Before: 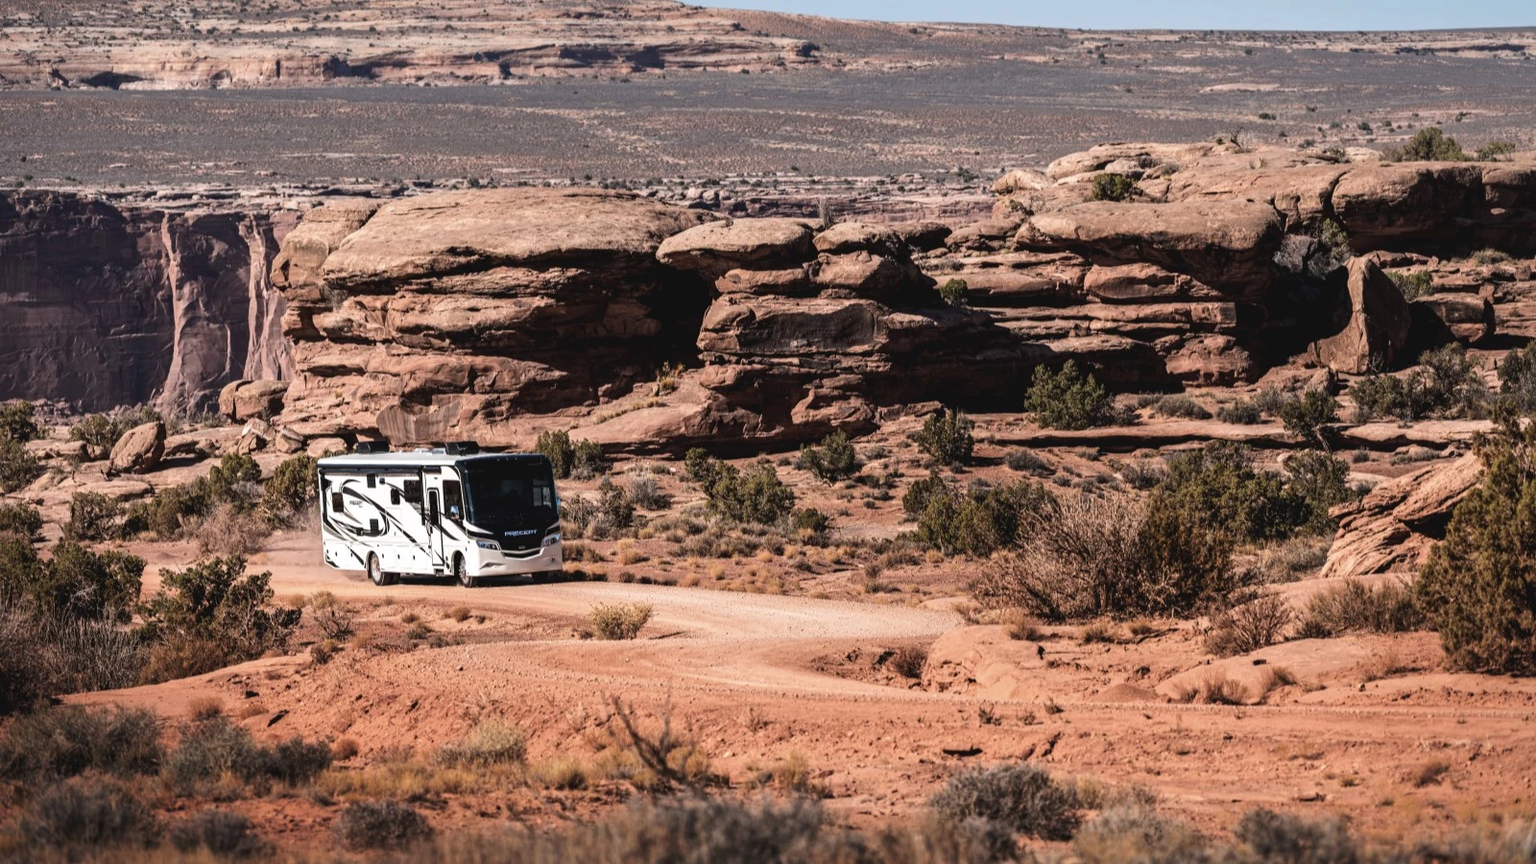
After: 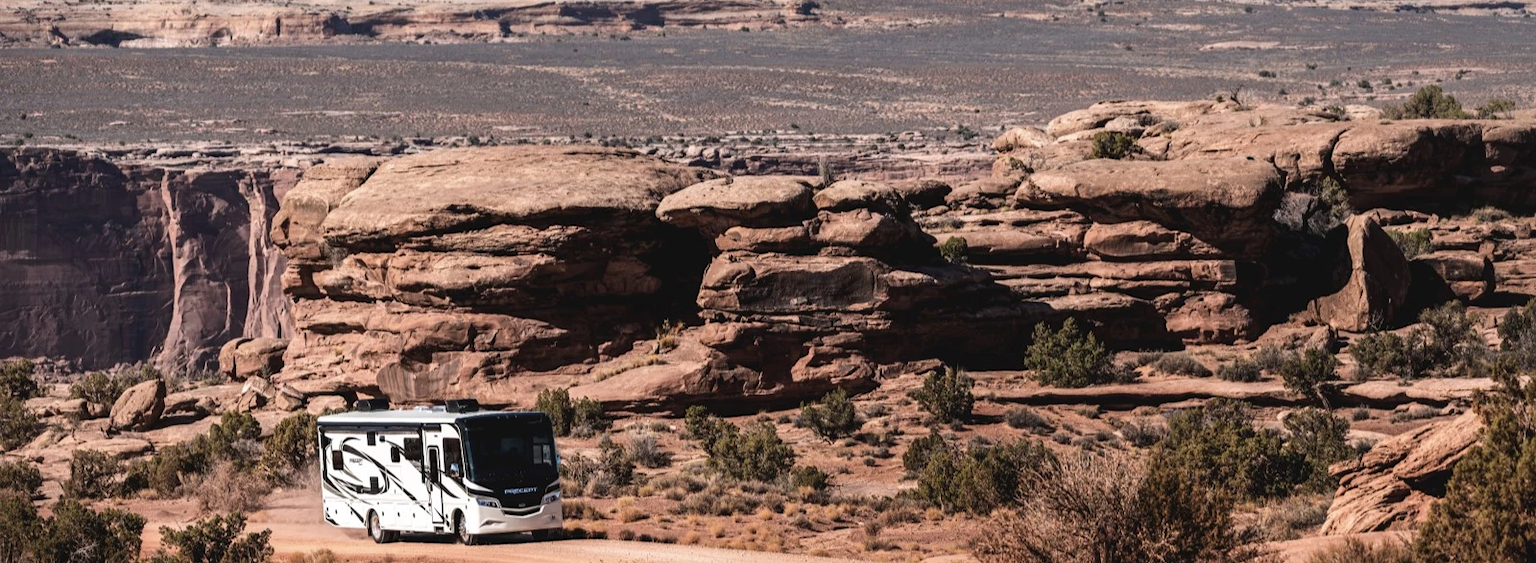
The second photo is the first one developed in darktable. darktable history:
crop and rotate: top 4.903%, bottom 29.802%
